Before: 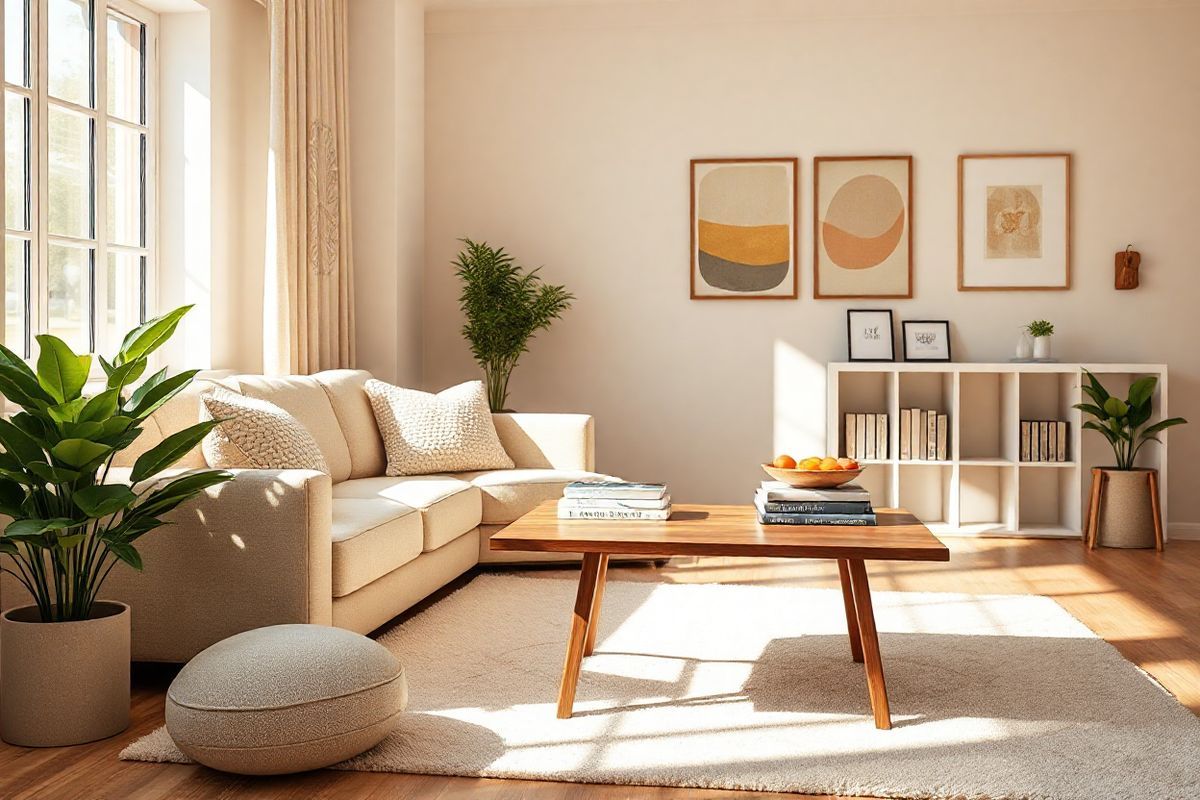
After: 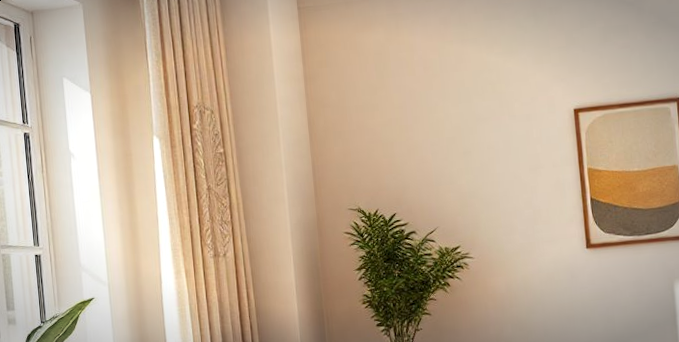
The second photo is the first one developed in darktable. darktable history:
vignetting: automatic ratio true
contrast equalizer: y [[0.509, 0.517, 0.523, 0.523, 0.517, 0.509], [0.5 ×6], [0.5 ×6], [0 ×6], [0 ×6]]
rotate and perspective: rotation -5.2°, automatic cropping off
crop: left 10.121%, top 10.631%, right 36.218%, bottom 51.526%
